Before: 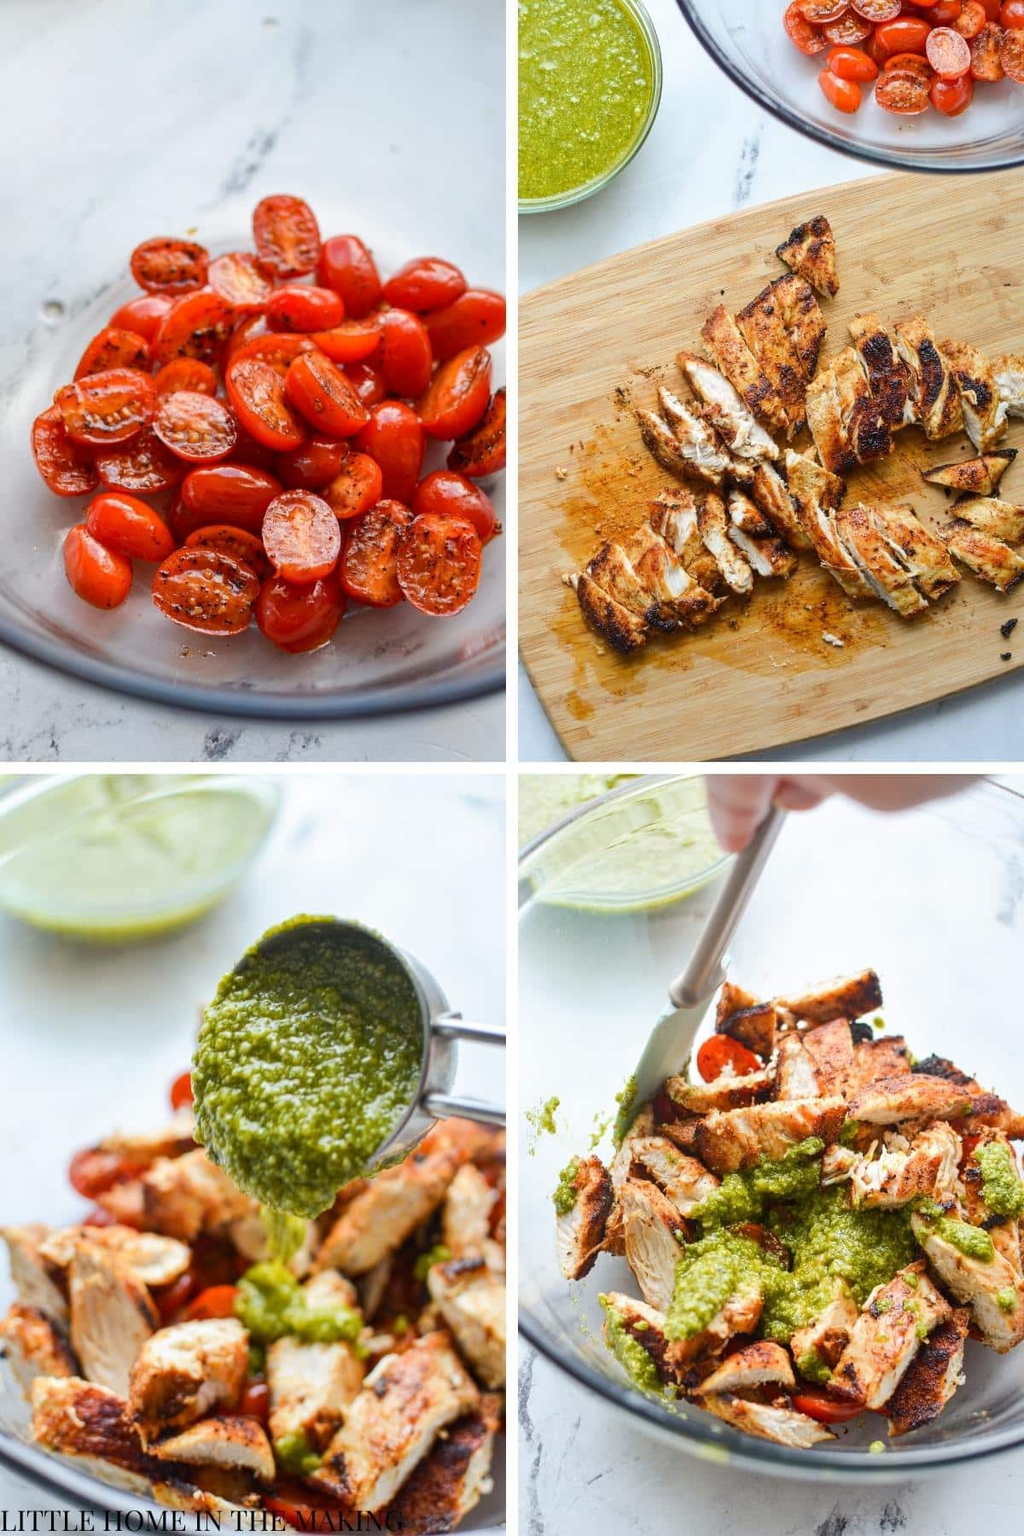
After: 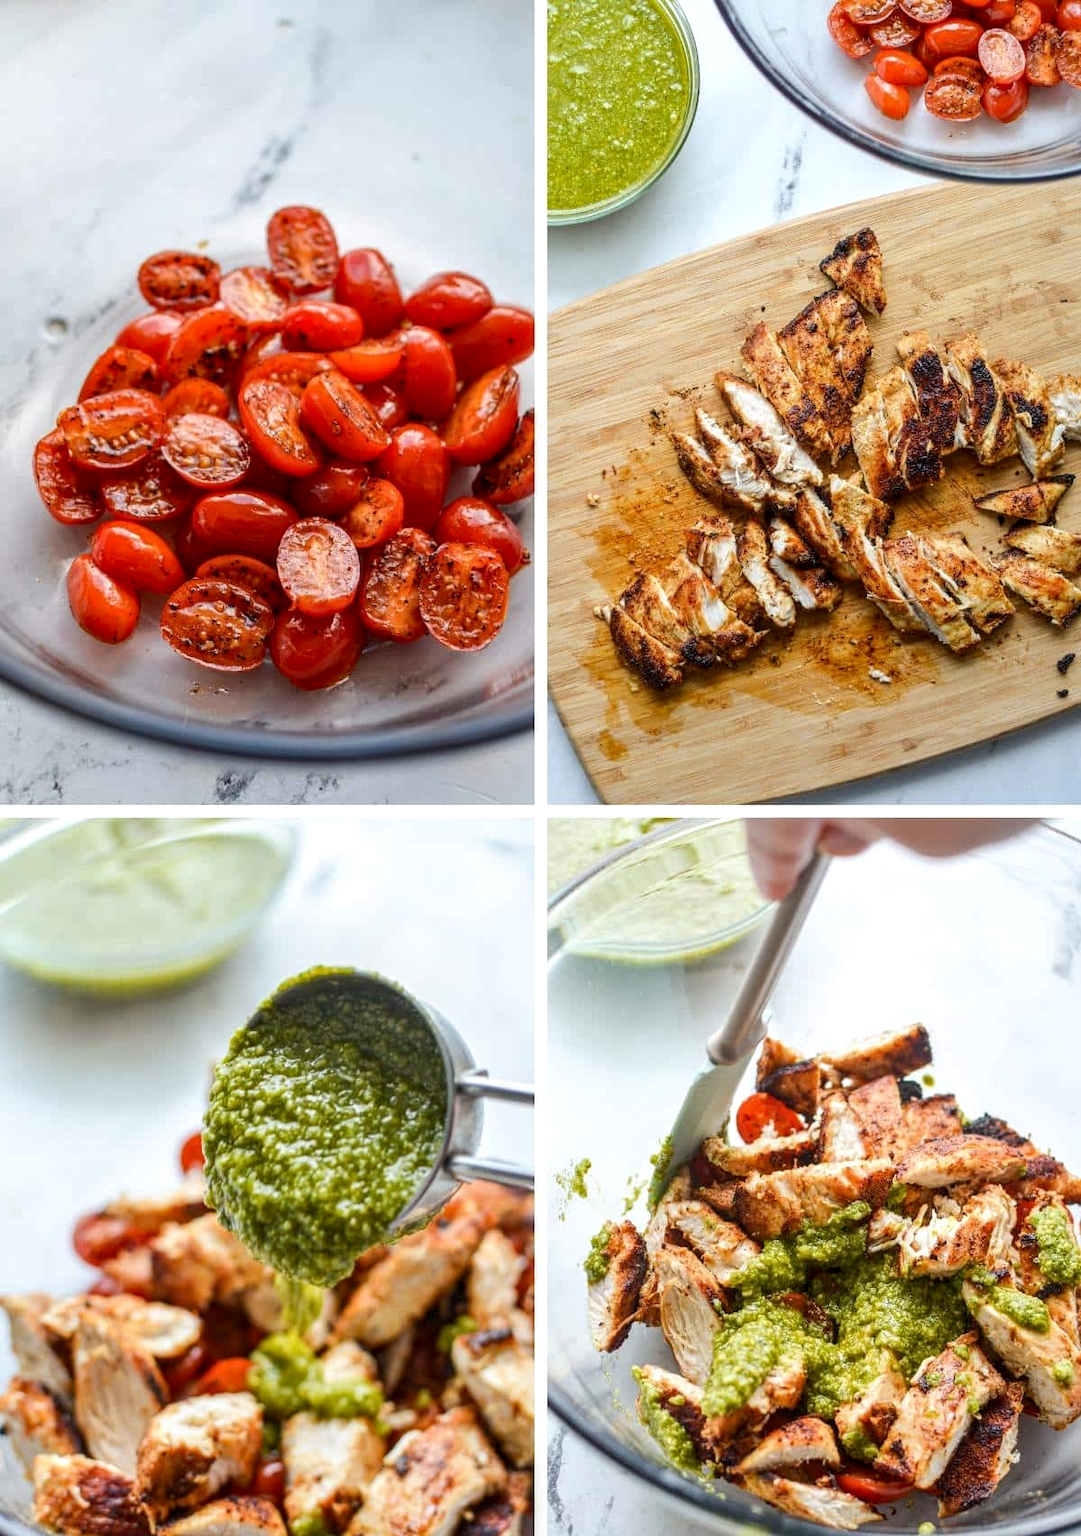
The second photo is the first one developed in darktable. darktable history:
levels: mode automatic, levels [0, 0.618, 1]
crop and rotate: top 0.013%, bottom 5.297%
local contrast: detail 130%
